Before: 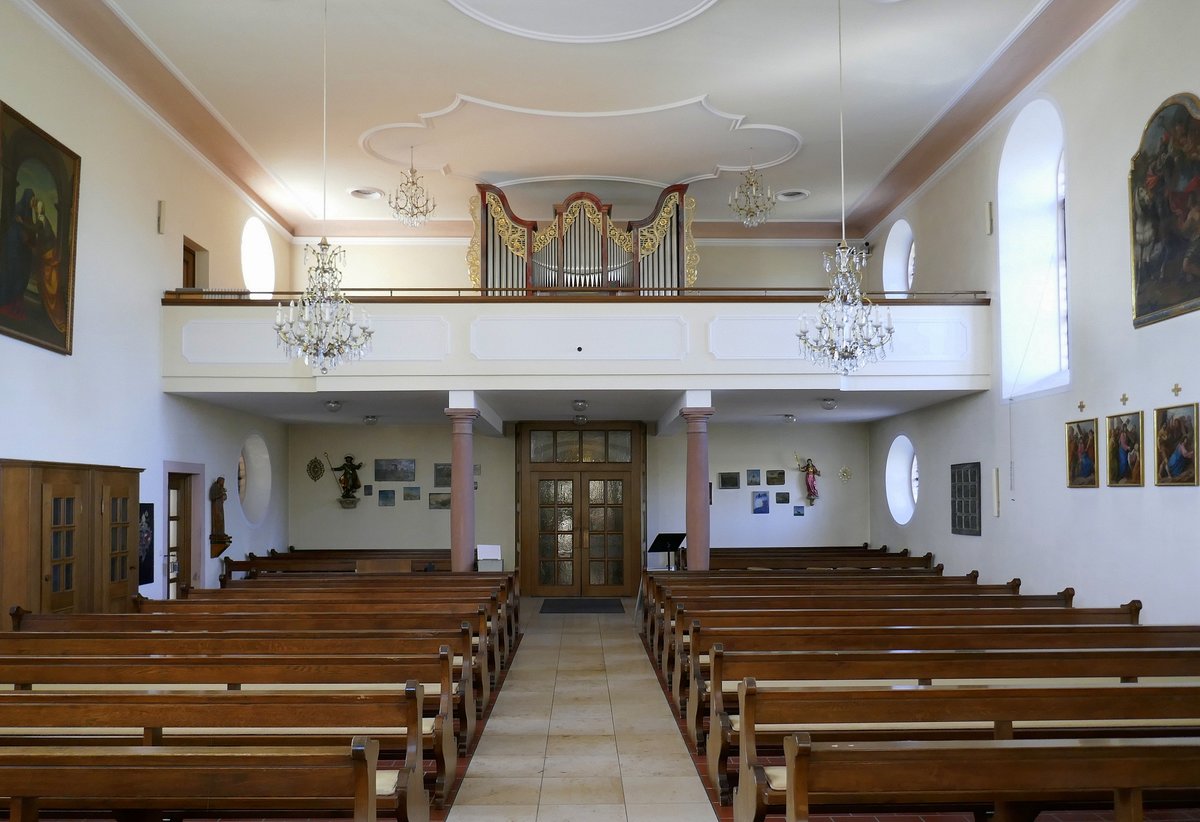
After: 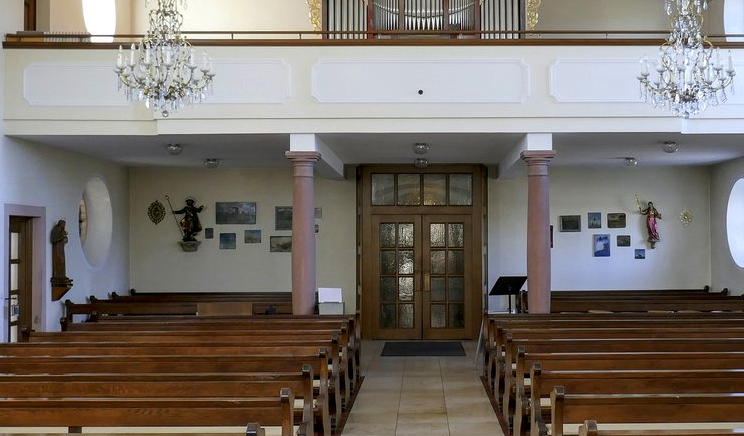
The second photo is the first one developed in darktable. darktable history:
crop: left 13.312%, top 31.28%, right 24.627%, bottom 15.582%
local contrast: on, module defaults
